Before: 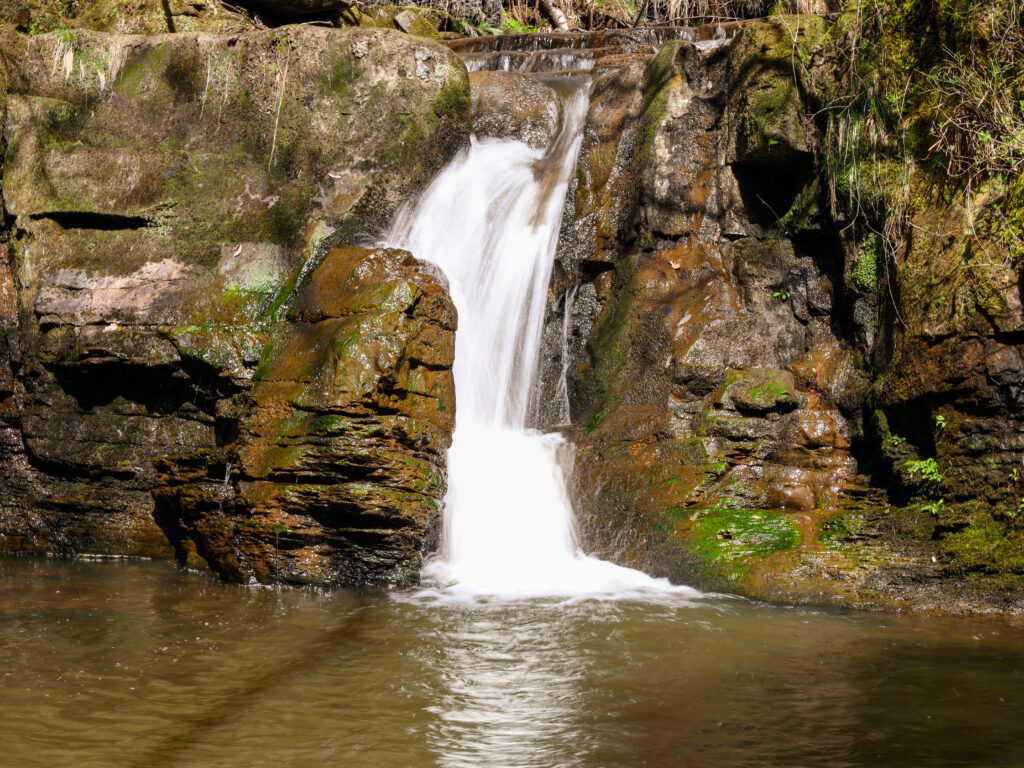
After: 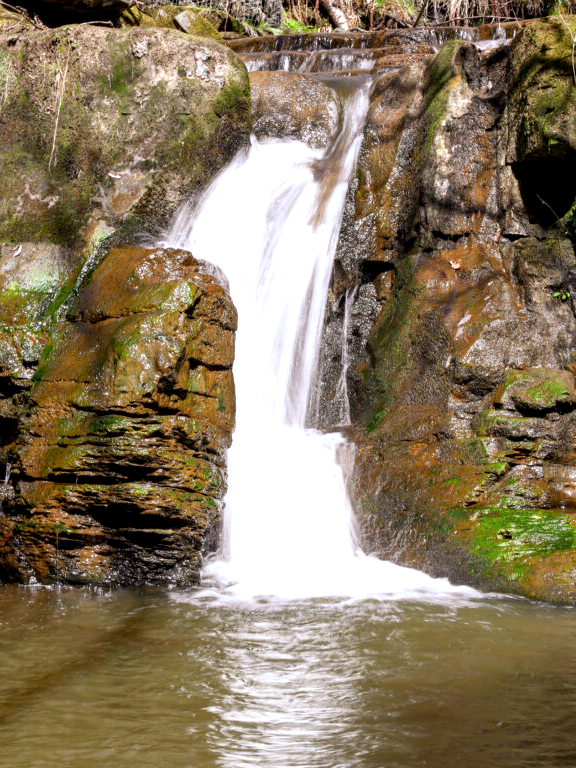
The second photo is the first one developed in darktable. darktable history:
crop: left 21.496%, right 22.254%
exposure: black level correction 0.003, exposure 0.383 EV, compensate highlight preservation false
color calibration: illuminant as shot in camera, x 0.358, y 0.373, temperature 4628.91 K
tone equalizer: on, module defaults
